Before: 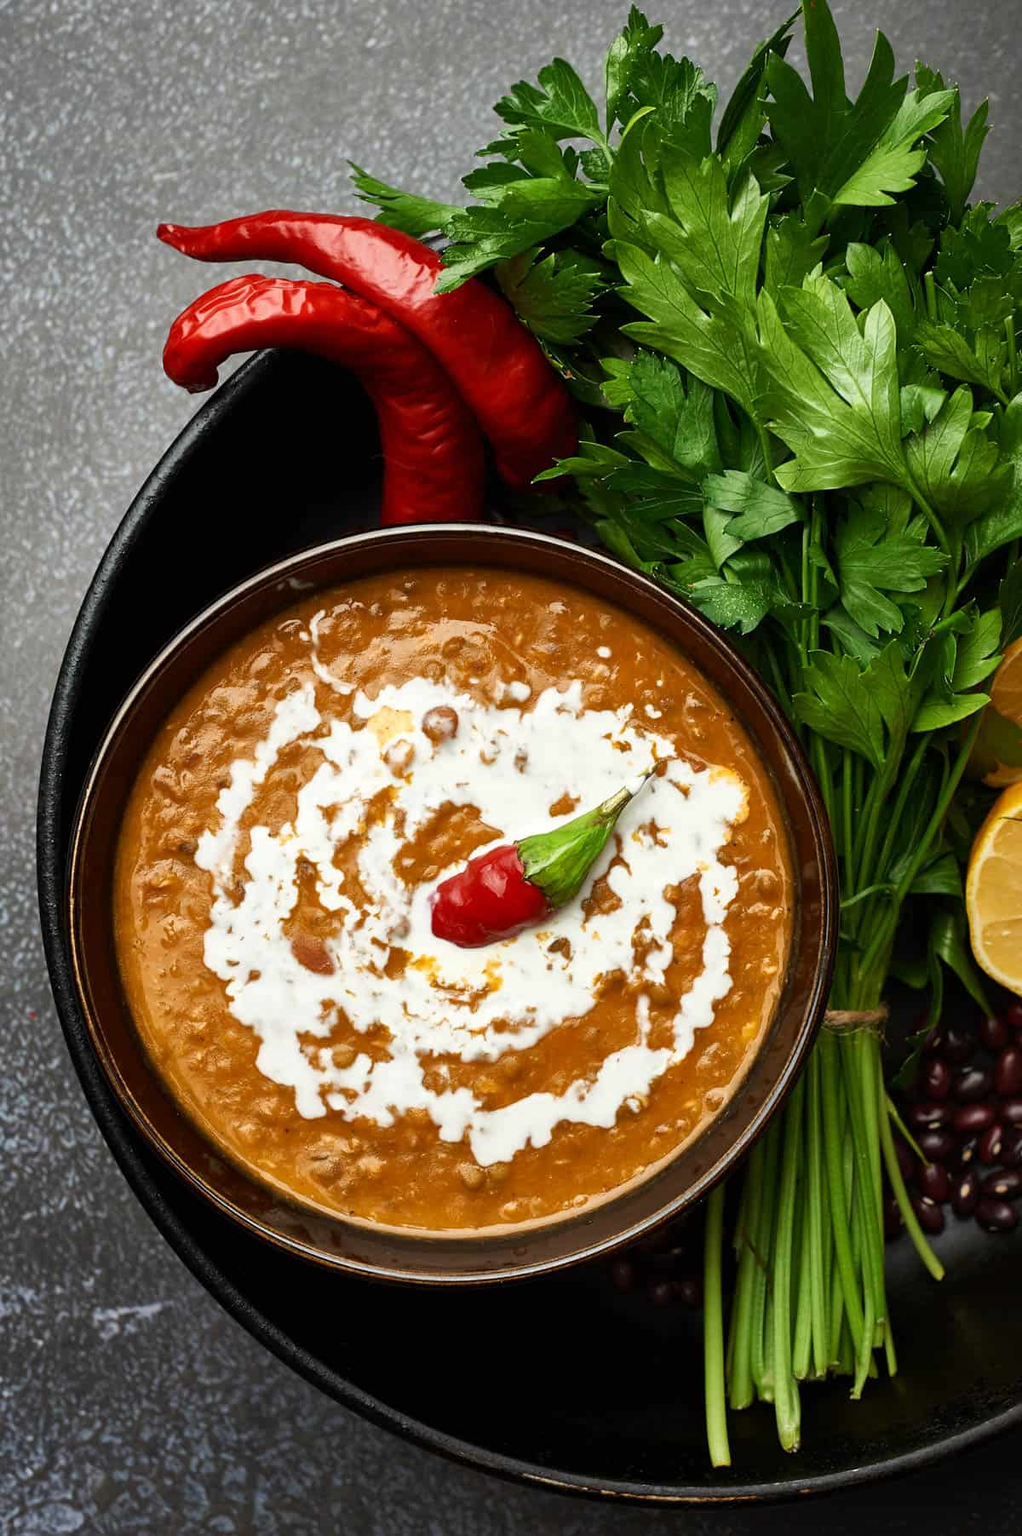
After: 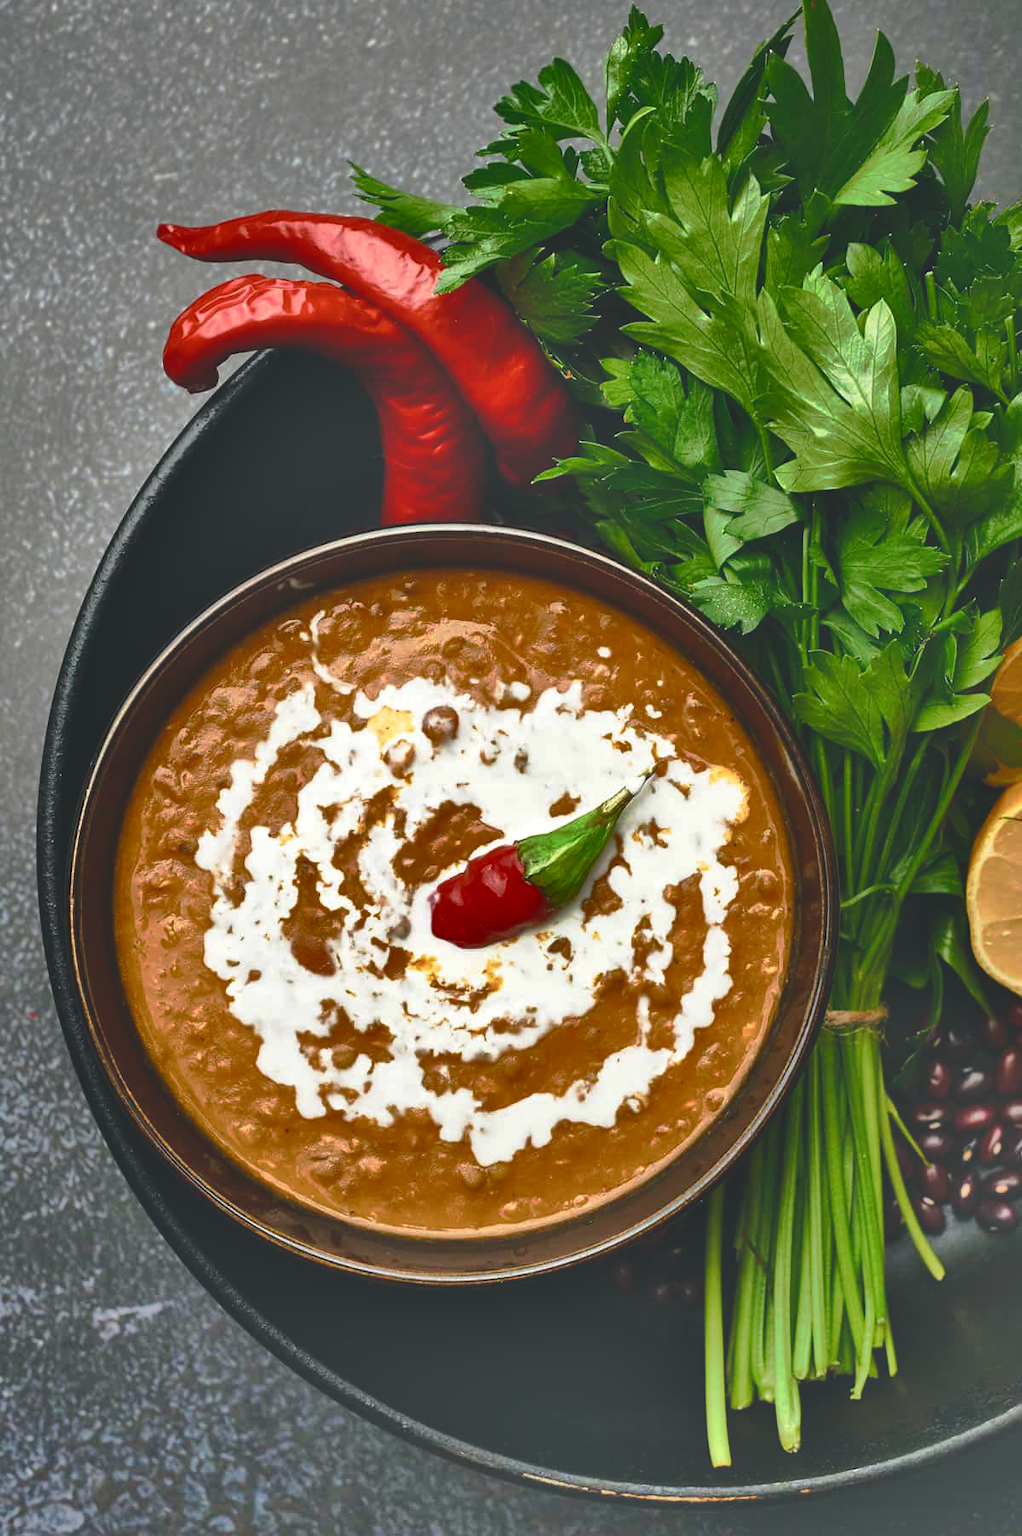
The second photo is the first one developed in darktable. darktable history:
shadows and highlights: shadows 73.48, highlights -60.93, soften with gaussian
color balance rgb: shadows lift › chroma 2.045%, shadows lift › hue 215.21°, power › hue 310.98°, global offset › luminance 1.98%, linear chroma grading › global chroma 15.379%, perceptual saturation grading › global saturation 20%, perceptual saturation grading › highlights -49.223%, perceptual saturation grading › shadows 23.932%, global vibrance 9.357%
tone curve: curves: ch0 [(0, 0) (0.48, 0.431) (0.7, 0.609) (0.864, 0.854) (1, 1)], preserve colors none
